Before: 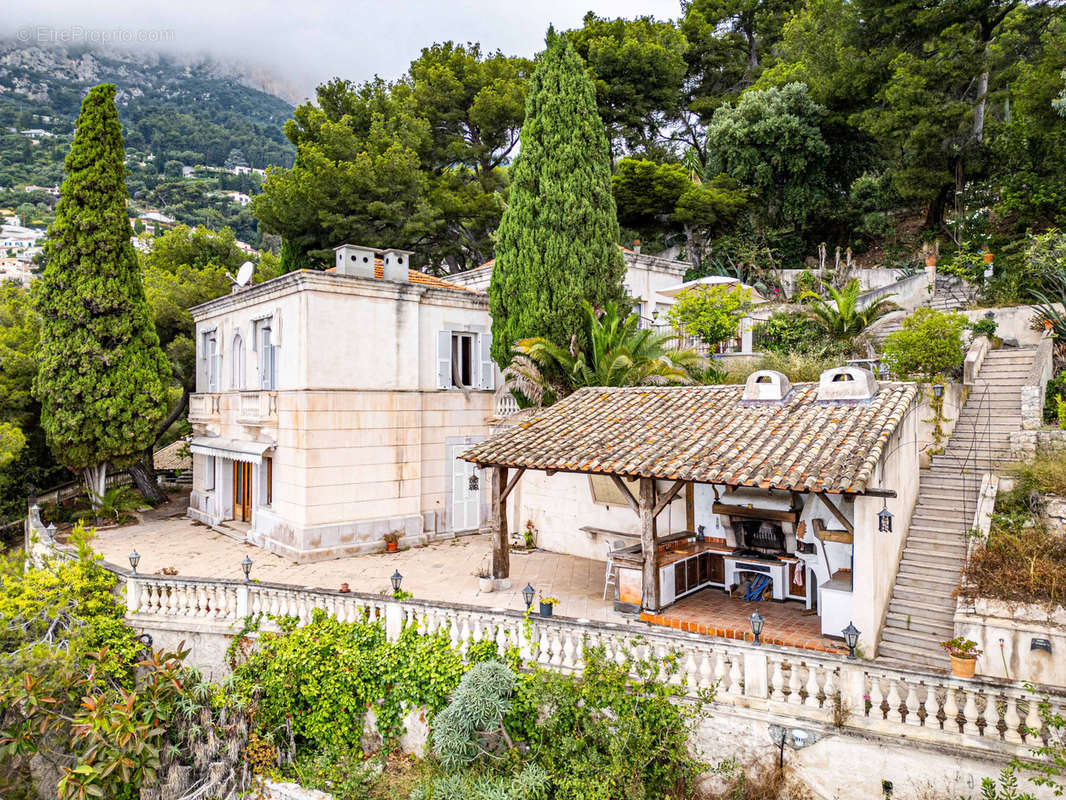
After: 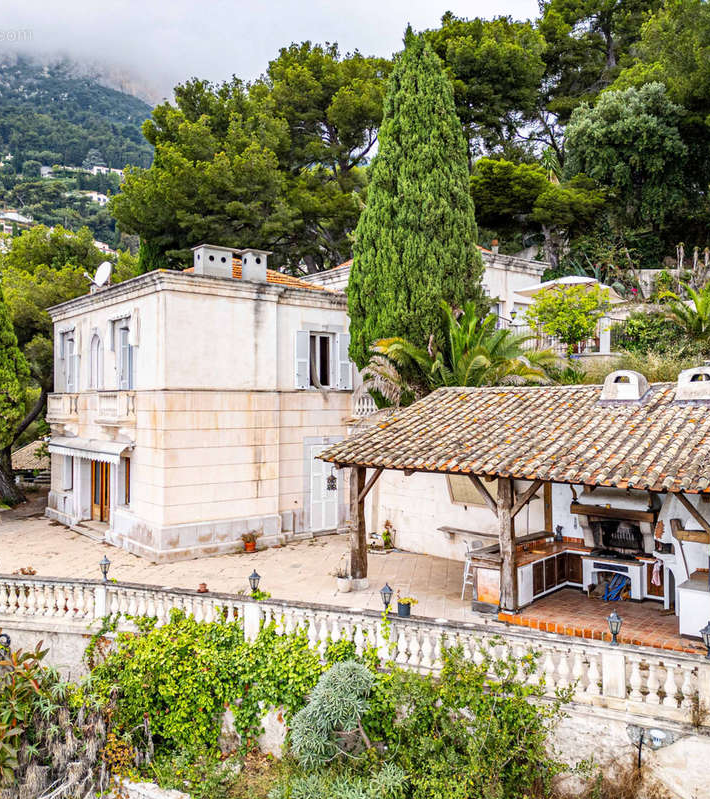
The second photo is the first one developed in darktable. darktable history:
crop and rotate: left 13.325%, right 19.995%
